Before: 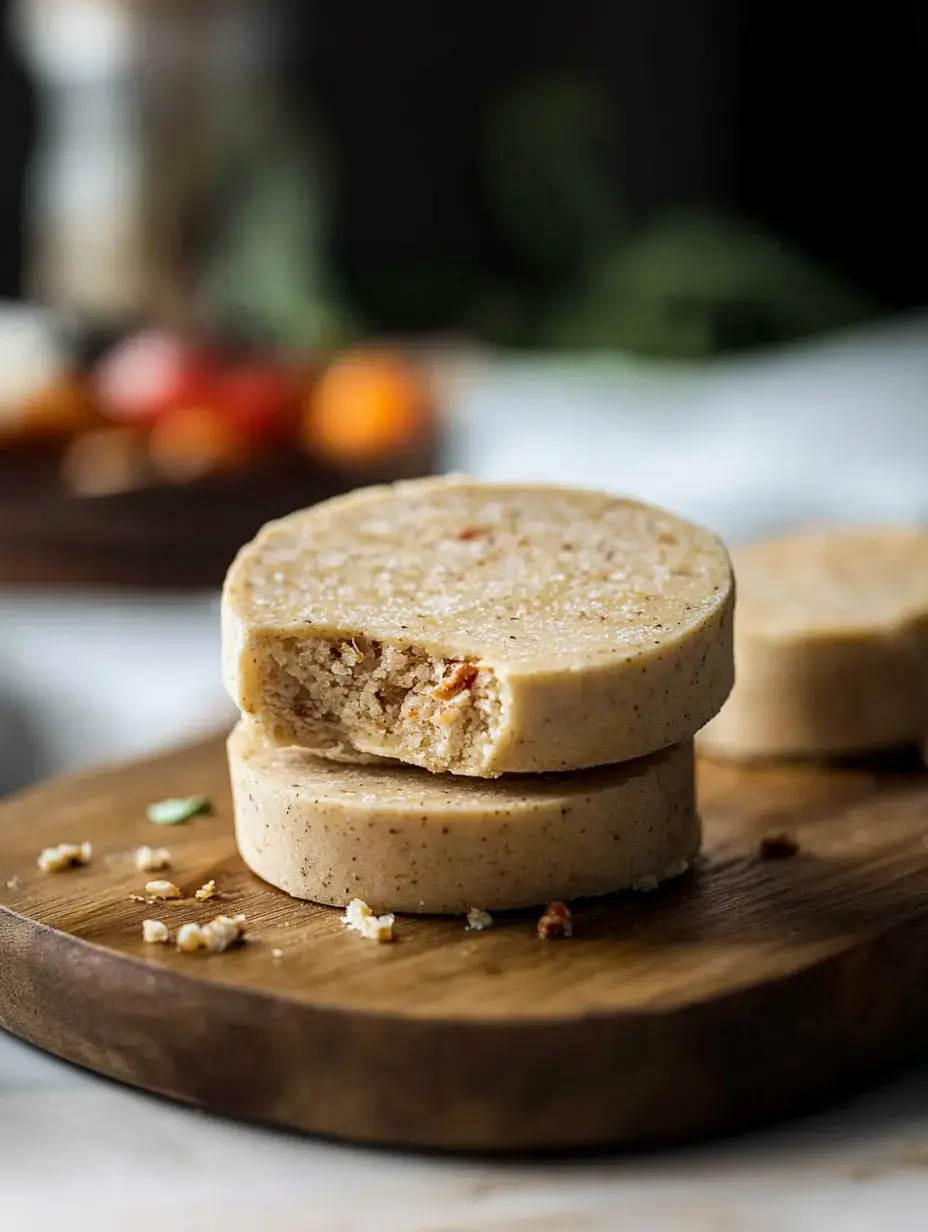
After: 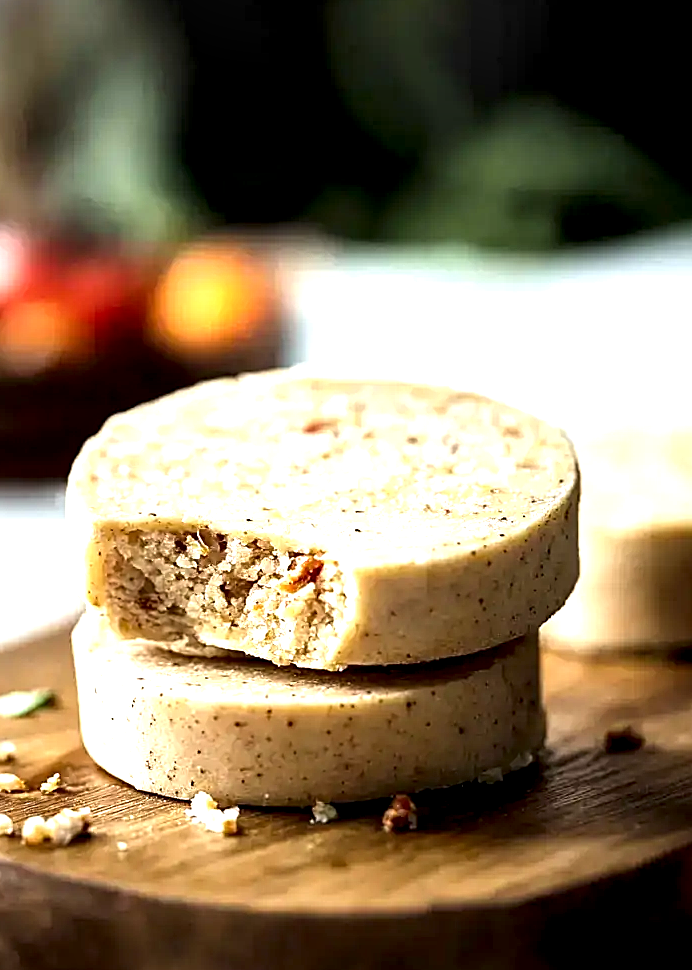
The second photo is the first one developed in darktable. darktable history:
crop: left 16.784%, top 8.723%, right 8.553%, bottom 12.528%
sharpen: on, module defaults
exposure: black level correction 0, exposure 1.032 EV, compensate exposure bias true, compensate highlight preservation false
local contrast: highlights 140%, shadows 152%, detail 140%, midtone range 0.255
